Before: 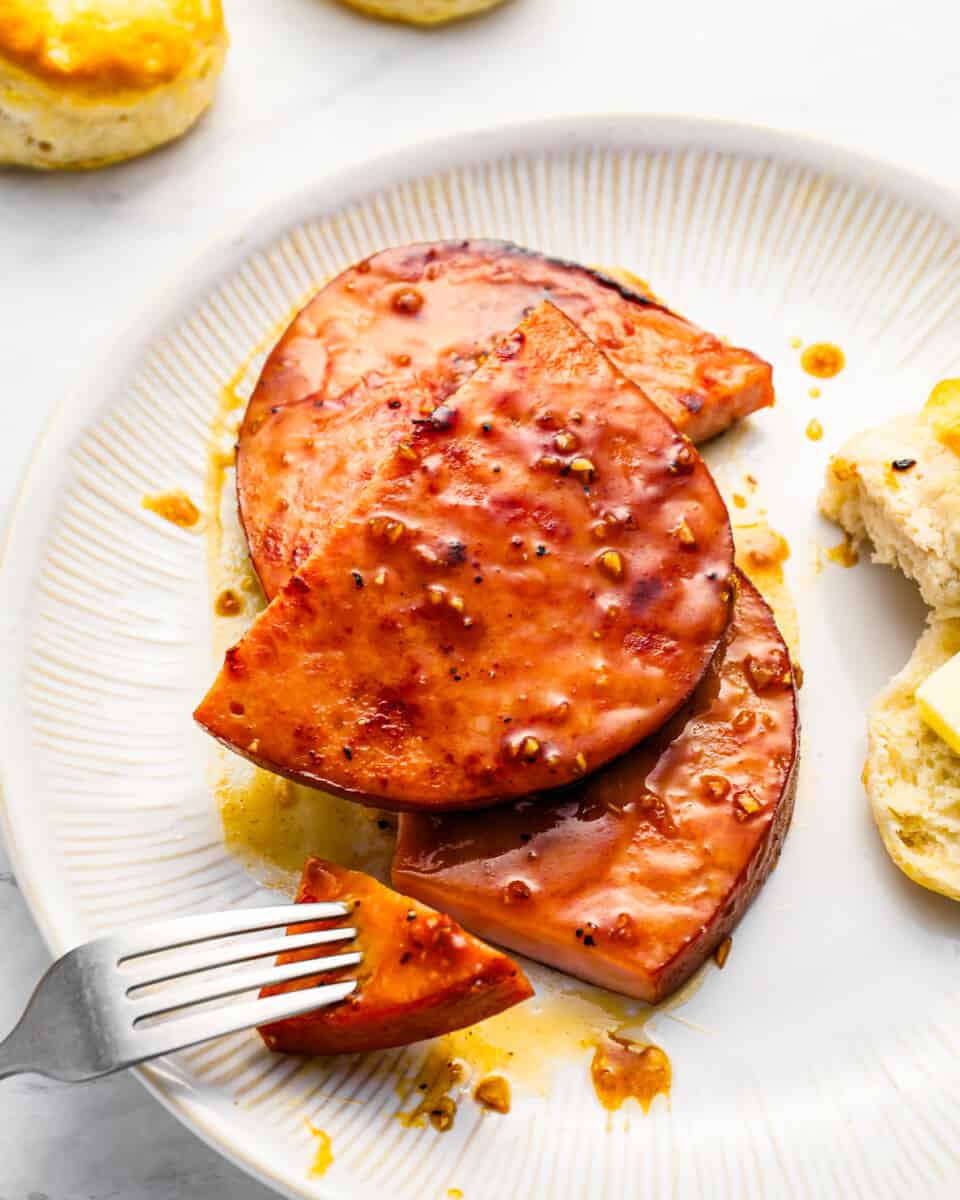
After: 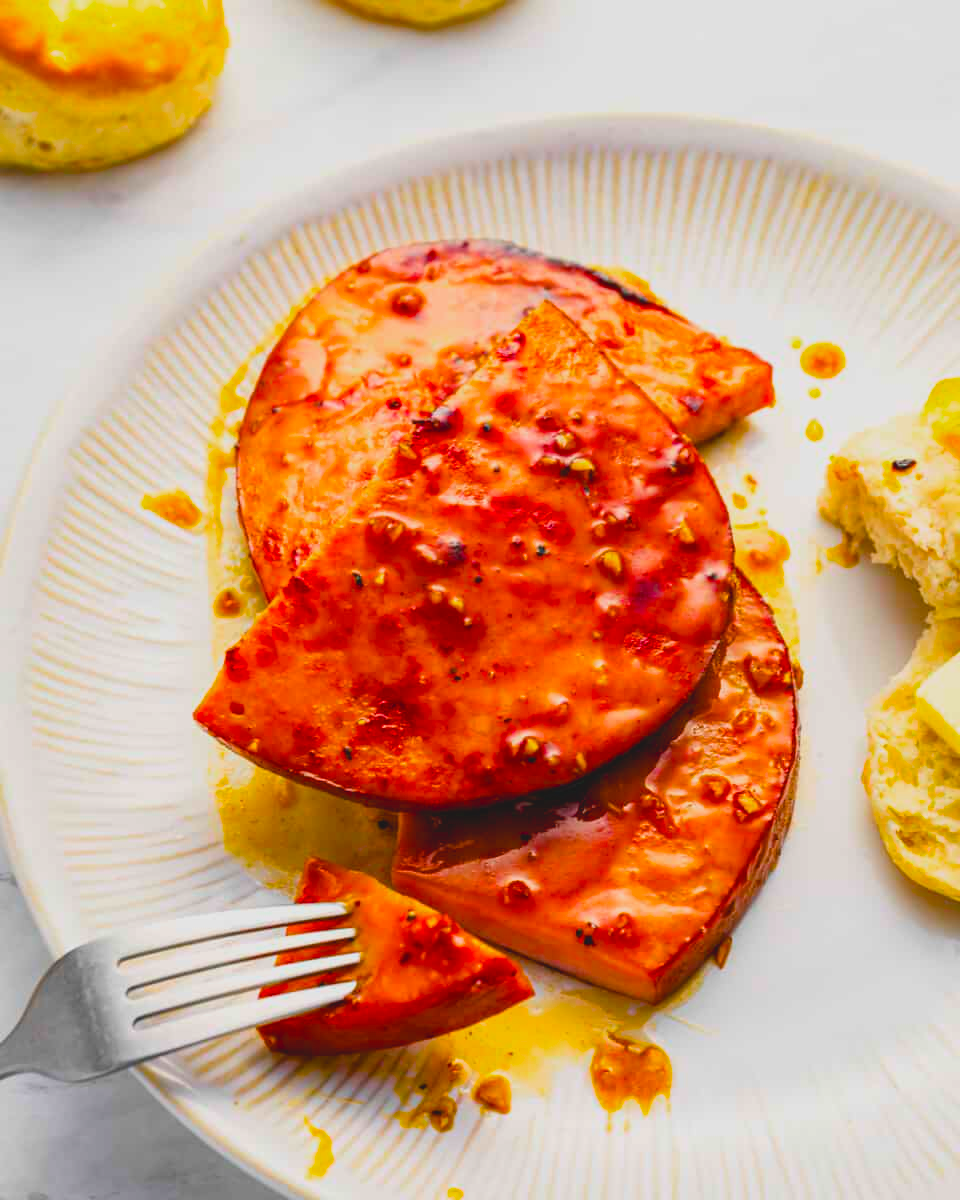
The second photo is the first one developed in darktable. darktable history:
contrast brightness saturation: contrast -0.177, saturation 0.187
color balance rgb: perceptual saturation grading › global saturation 40.8%
